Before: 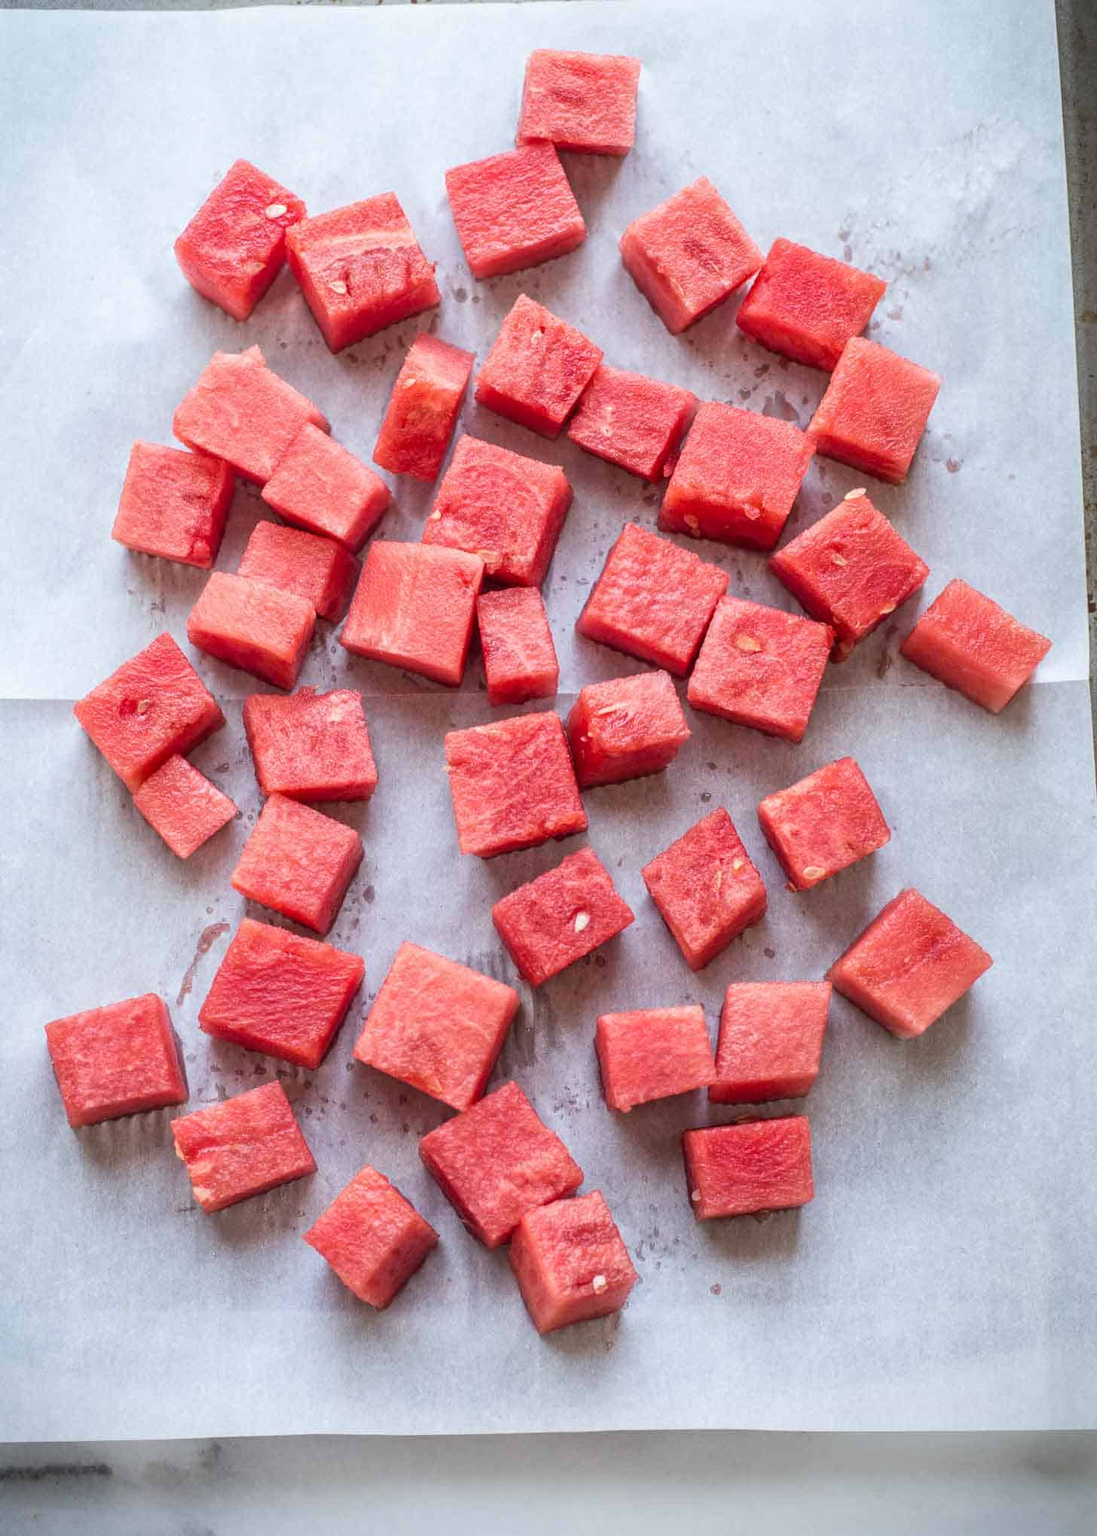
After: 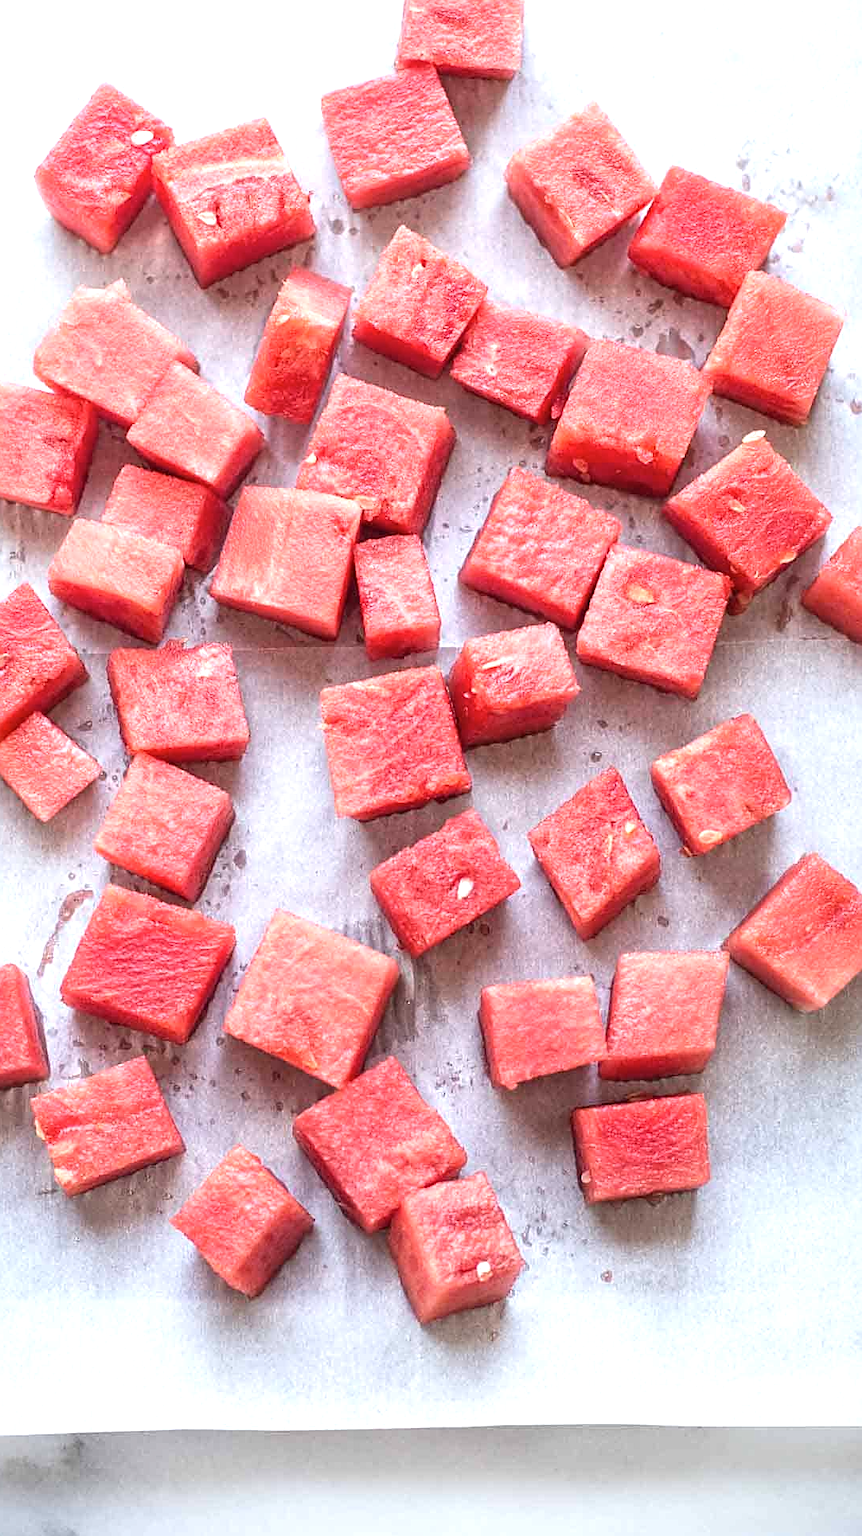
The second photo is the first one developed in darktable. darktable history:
contrast brightness saturation: saturation -0.057
exposure: black level correction 0, exposure 0.694 EV, compensate exposure bias true, compensate highlight preservation false
crop and rotate: left 12.959%, top 5.293%, right 12.587%
sharpen: on, module defaults
